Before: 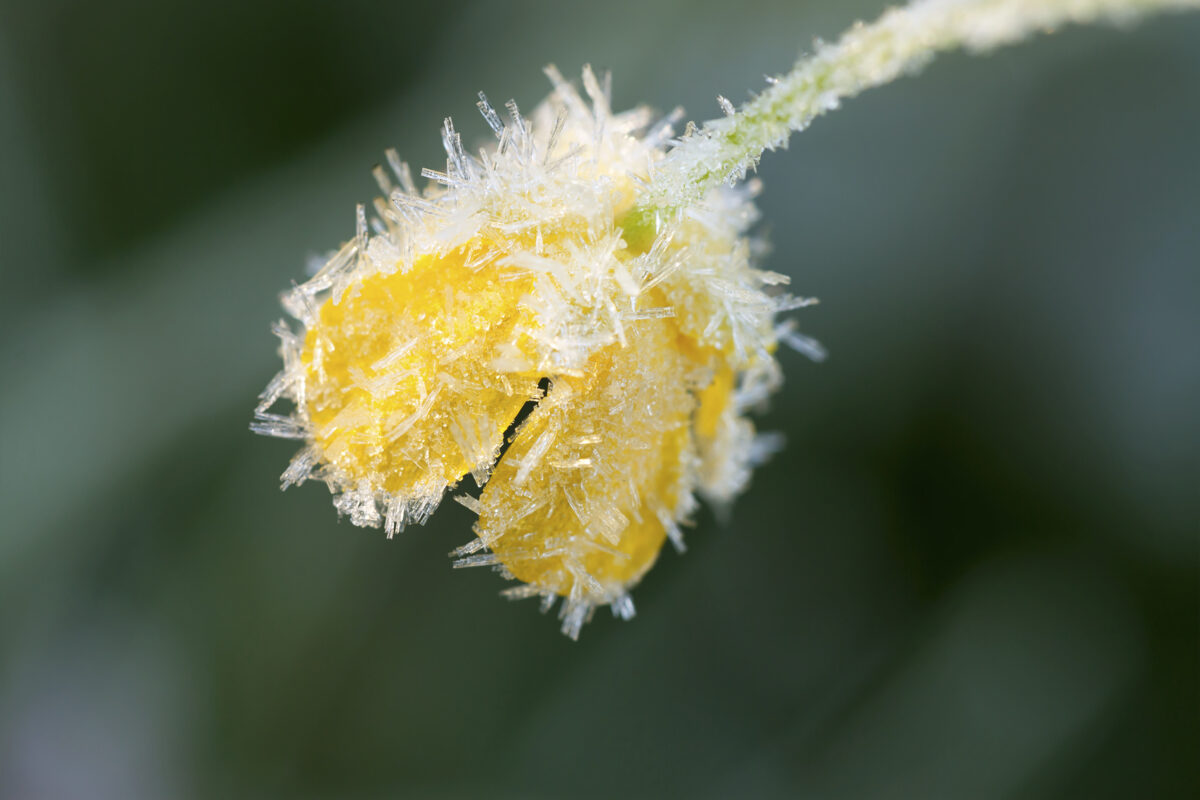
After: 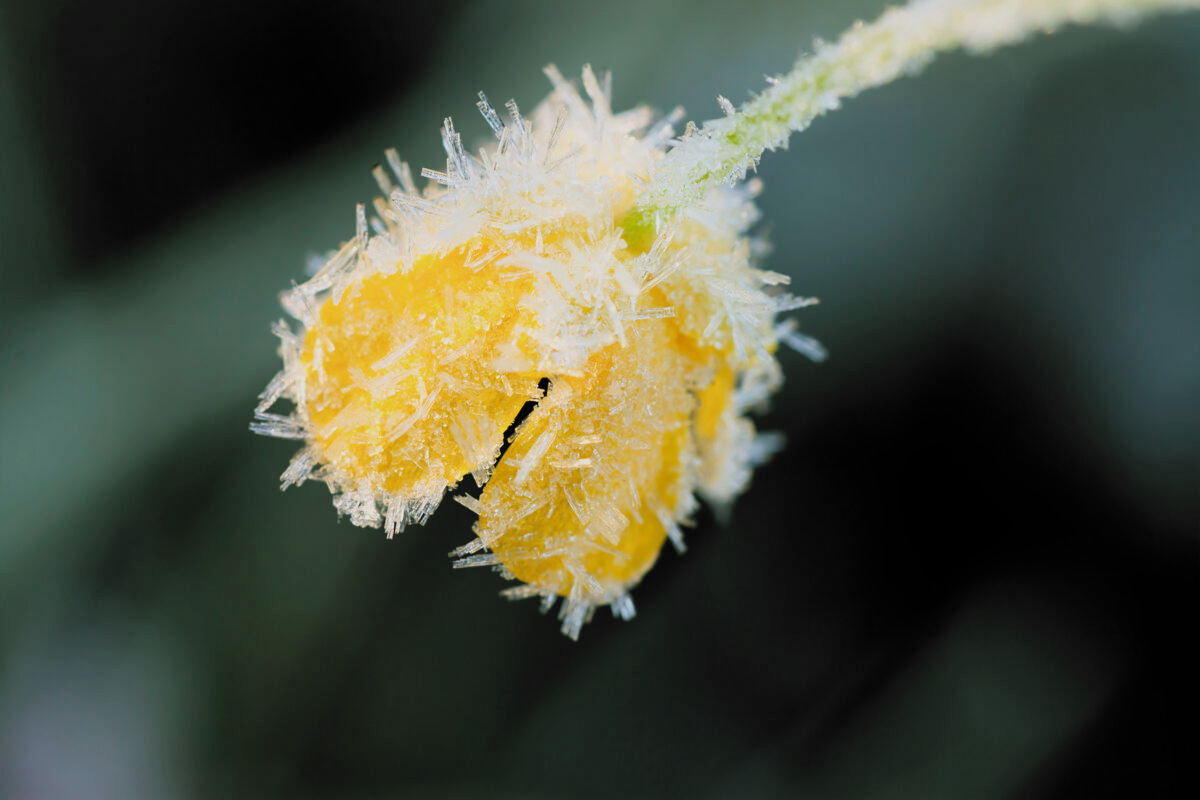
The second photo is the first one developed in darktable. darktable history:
filmic rgb: black relative exposure -5.08 EV, white relative exposure 4 EV, threshold 2.96 EV, hardness 2.89, contrast 1.197, highlights saturation mix -30.14%, color science v6 (2022), enable highlight reconstruction true
